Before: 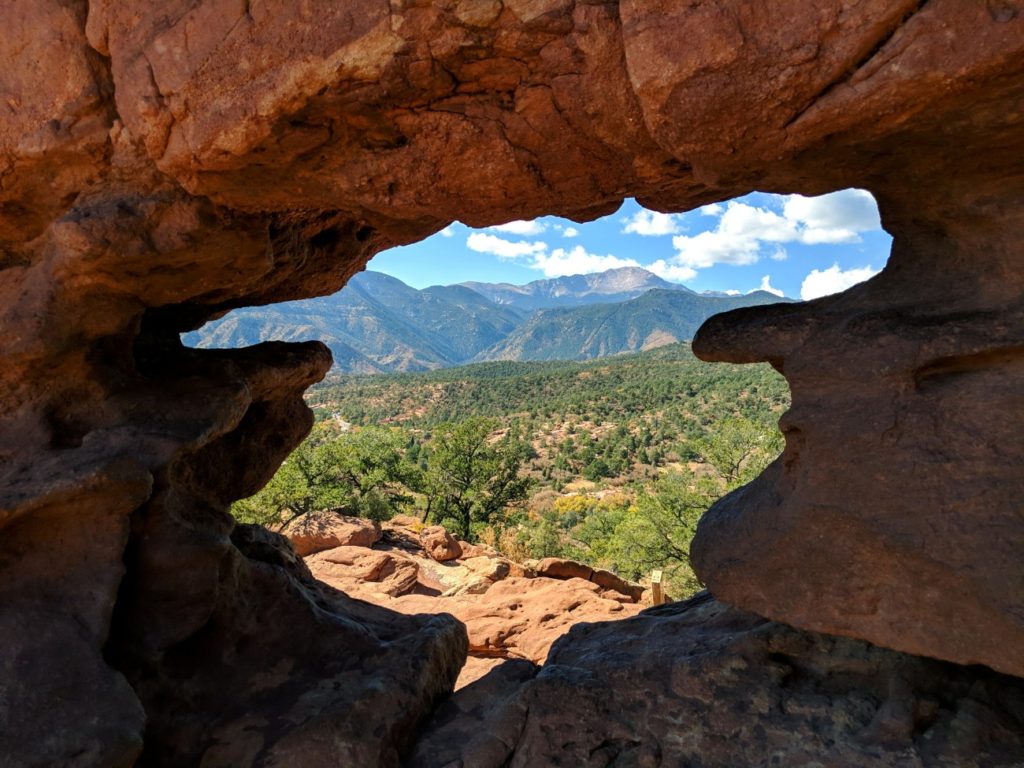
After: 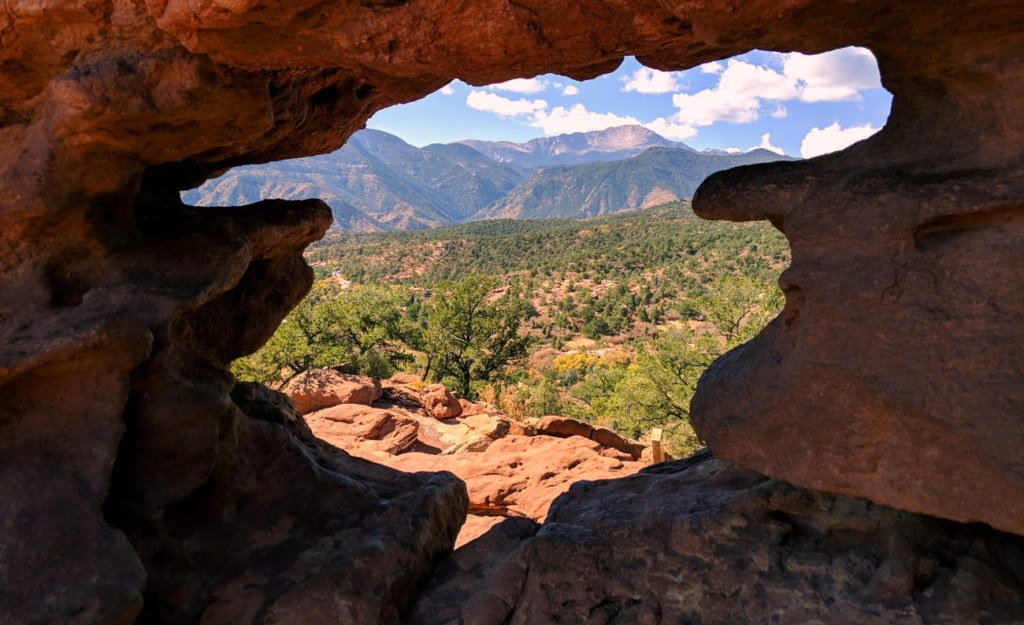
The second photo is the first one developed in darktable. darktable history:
color correction: highlights a* 14.52, highlights b* 4.84
crop and rotate: top 18.507%
